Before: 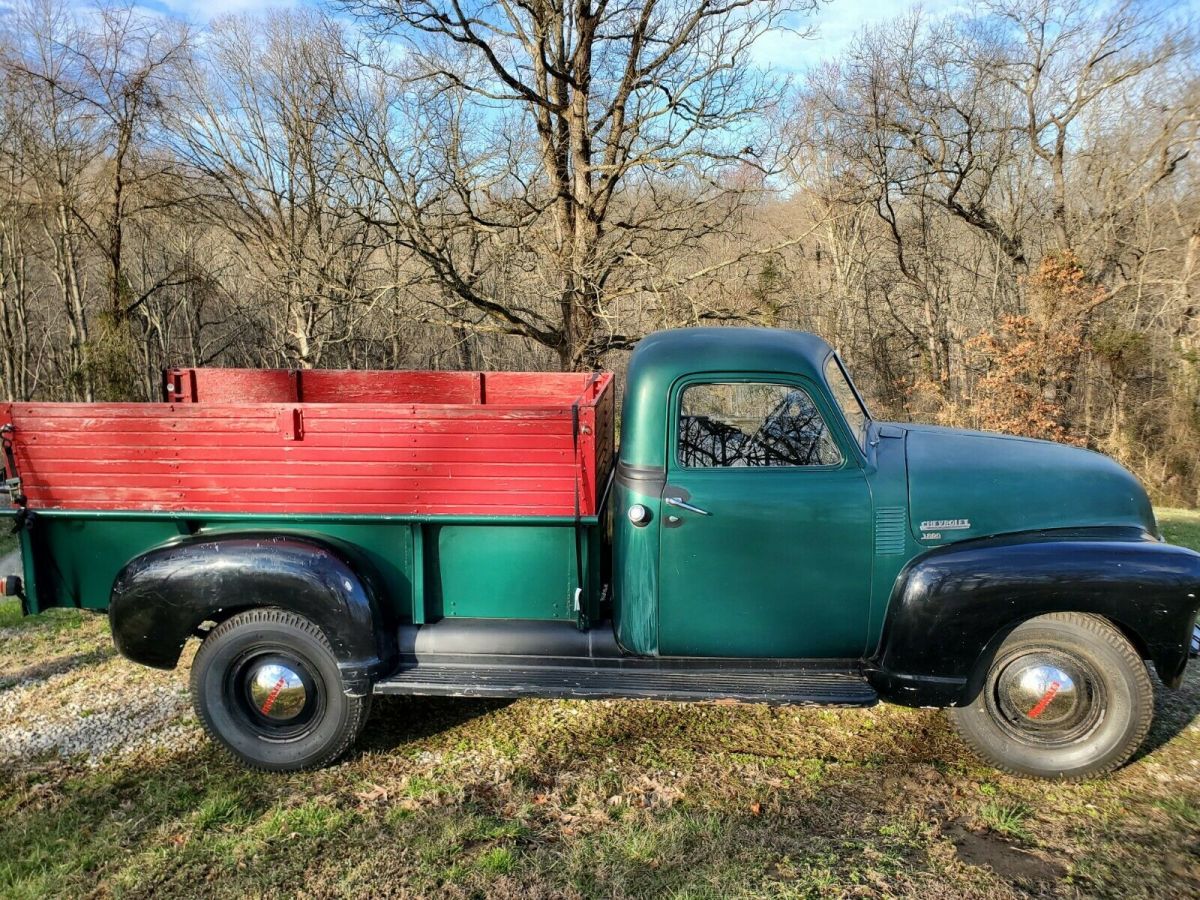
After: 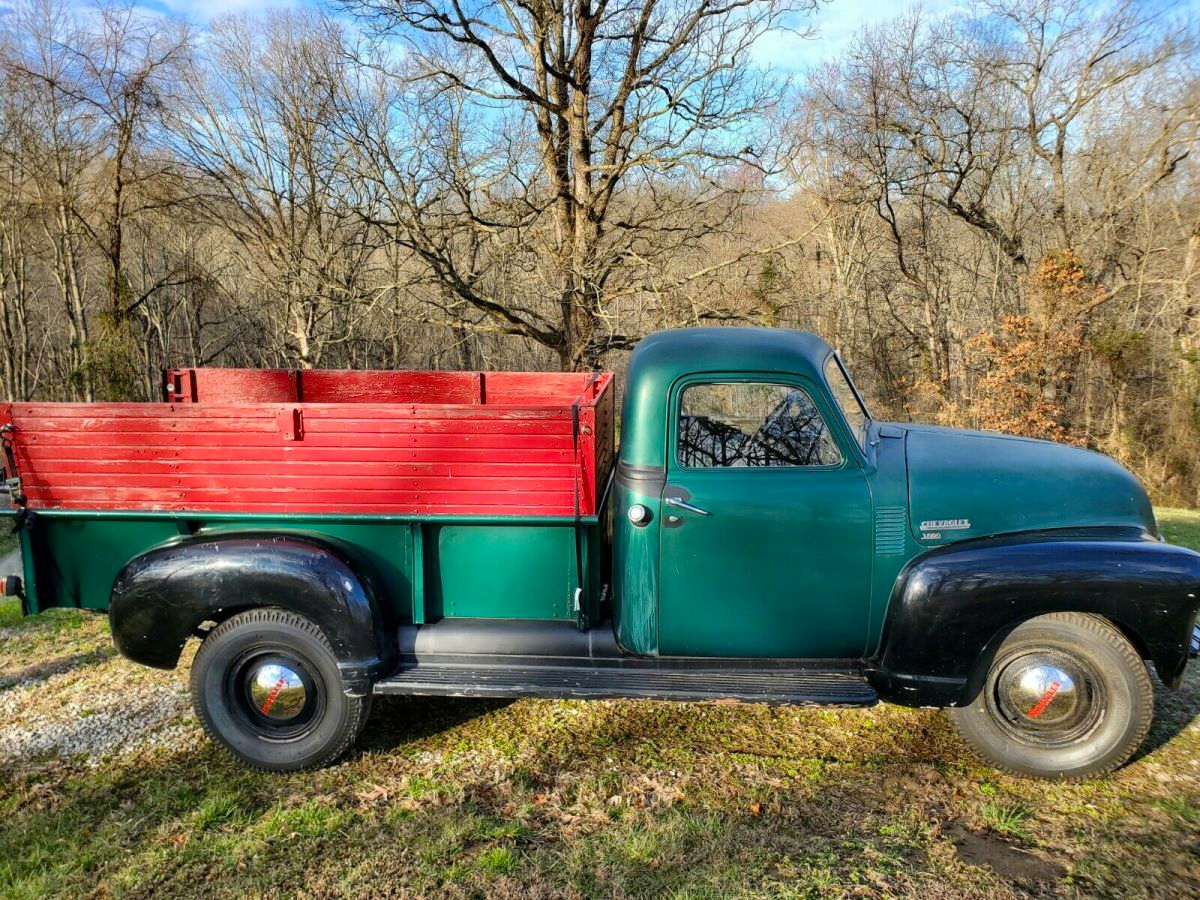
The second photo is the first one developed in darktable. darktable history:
tone equalizer: on, module defaults
color balance rgb: shadows lift › luminance 0.926%, shadows lift › chroma 0.339%, shadows lift › hue 19°, perceptual saturation grading › global saturation 17.341%
